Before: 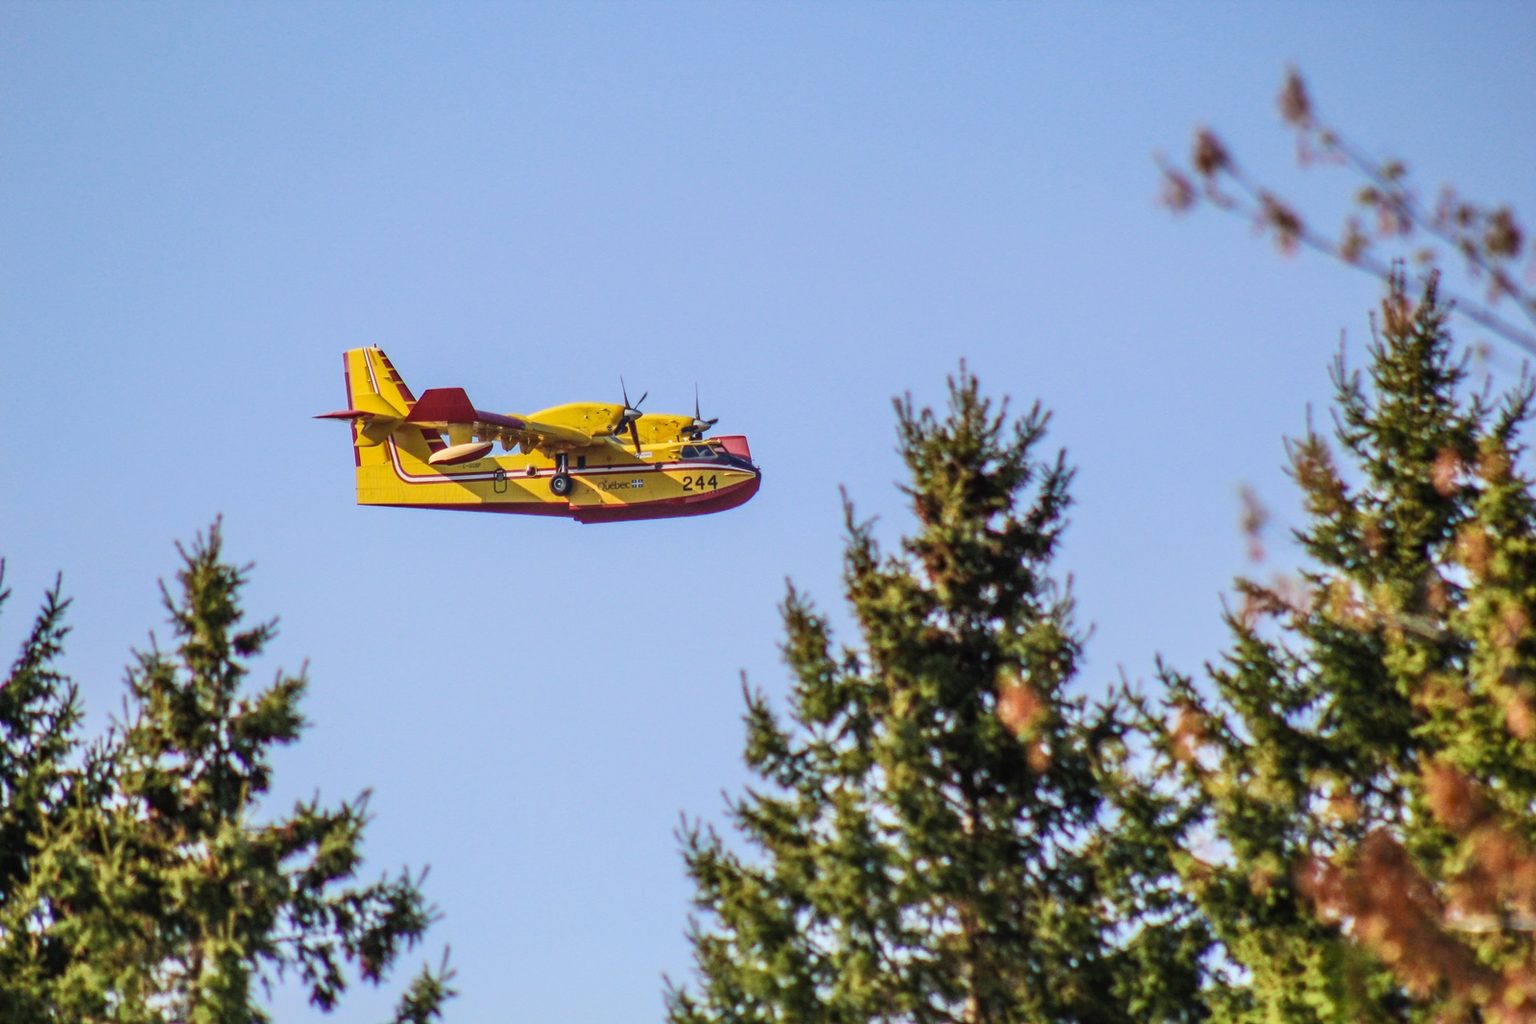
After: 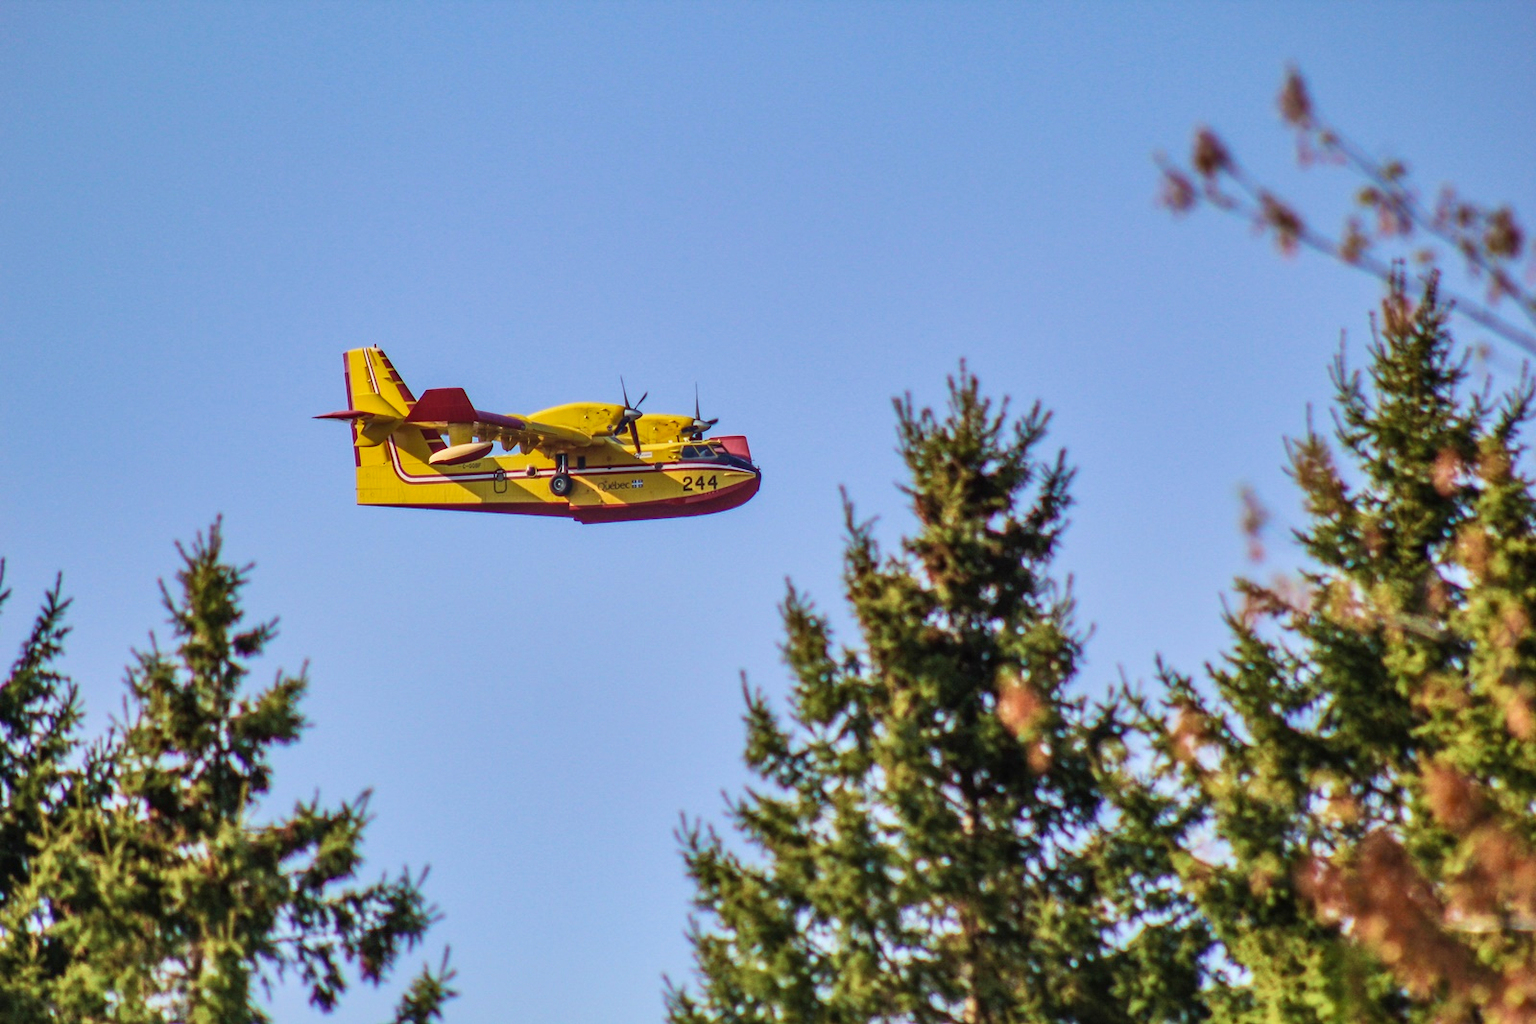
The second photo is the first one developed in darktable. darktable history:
velvia: on, module defaults
shadows and highlights: white point adjustment 0.062, soften with gaussian
